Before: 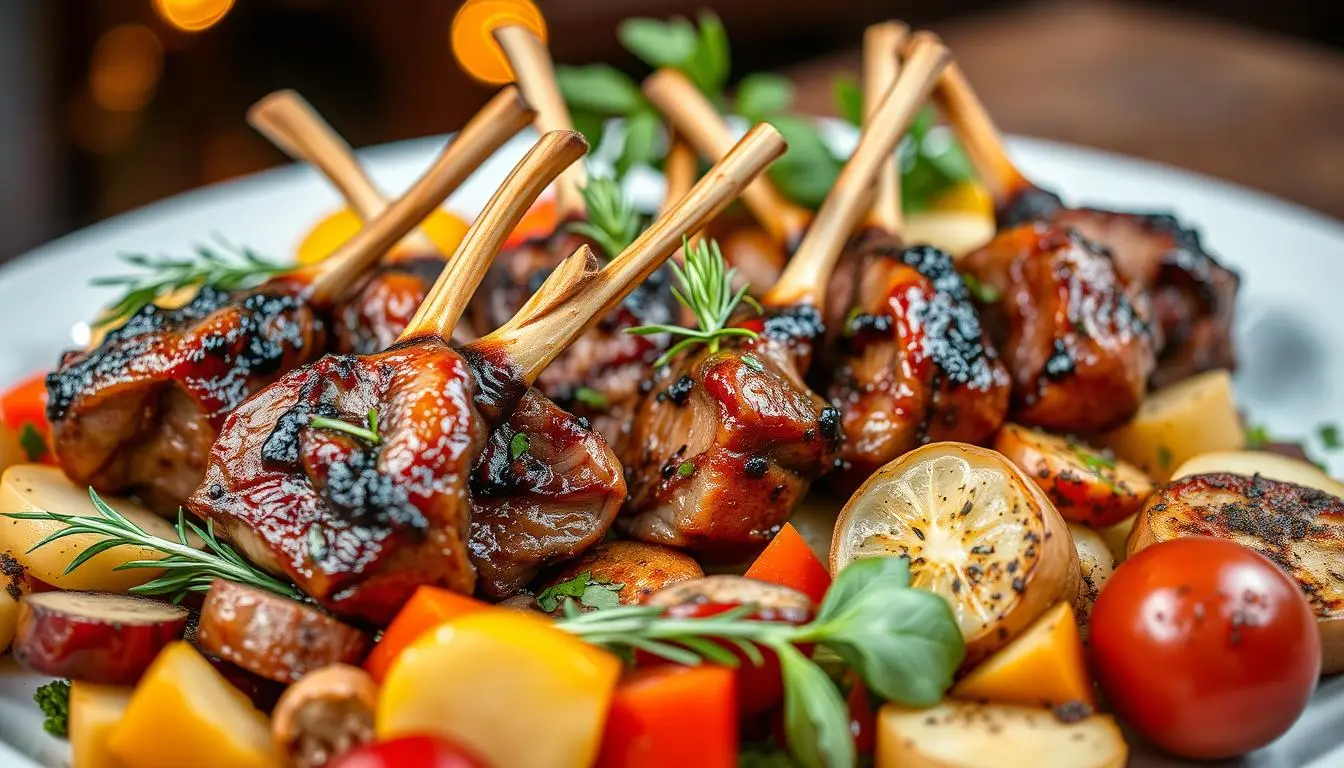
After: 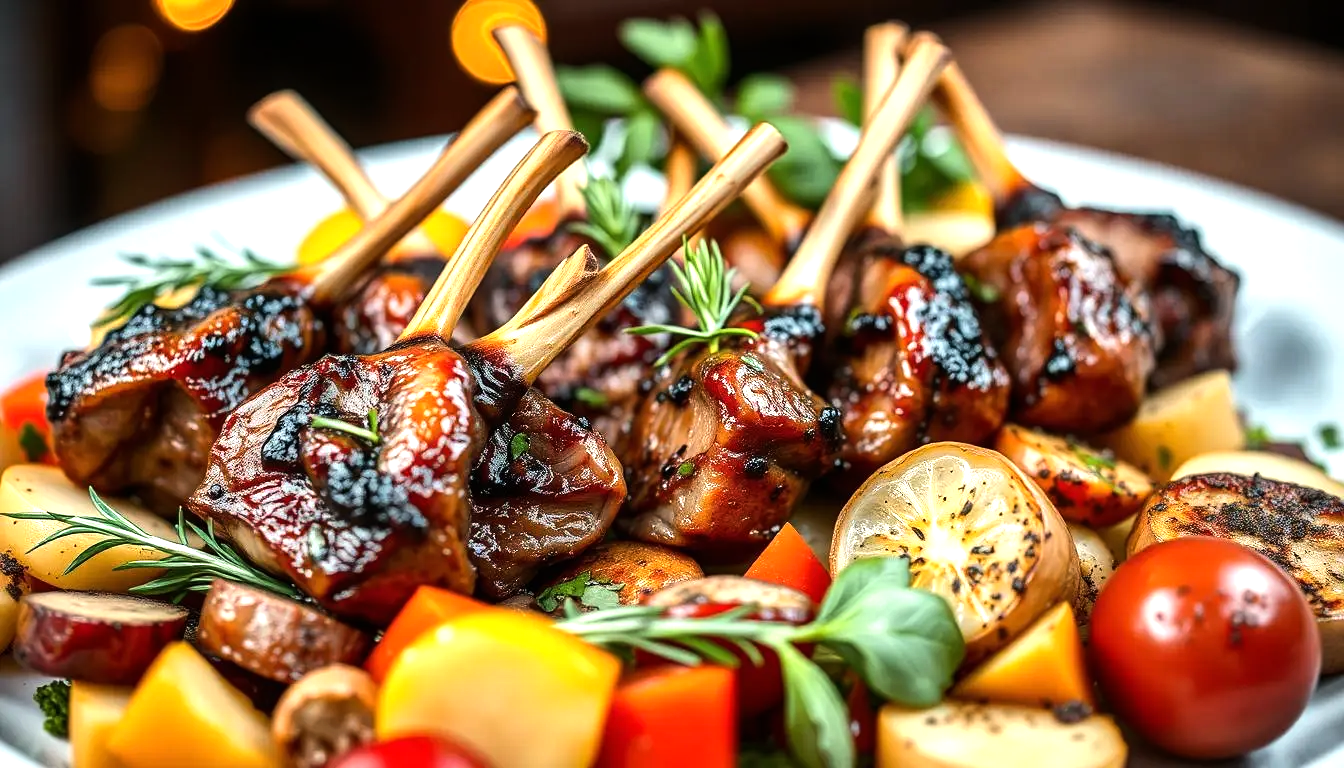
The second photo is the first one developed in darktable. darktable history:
tone equalizer: -8 EV -0.733 EV, -7 EV -0.669 EV, -6 EV -0.575 EV, -5 EV -0.394 EV, -3 EV 0.375 EV, -2 EV 0.6 EV, -1 EV 0.7 EV, +0 EV 0.753 EV, edges refinement/feathering 500, mask exposure compensation -1.57 EV, preserve details no
